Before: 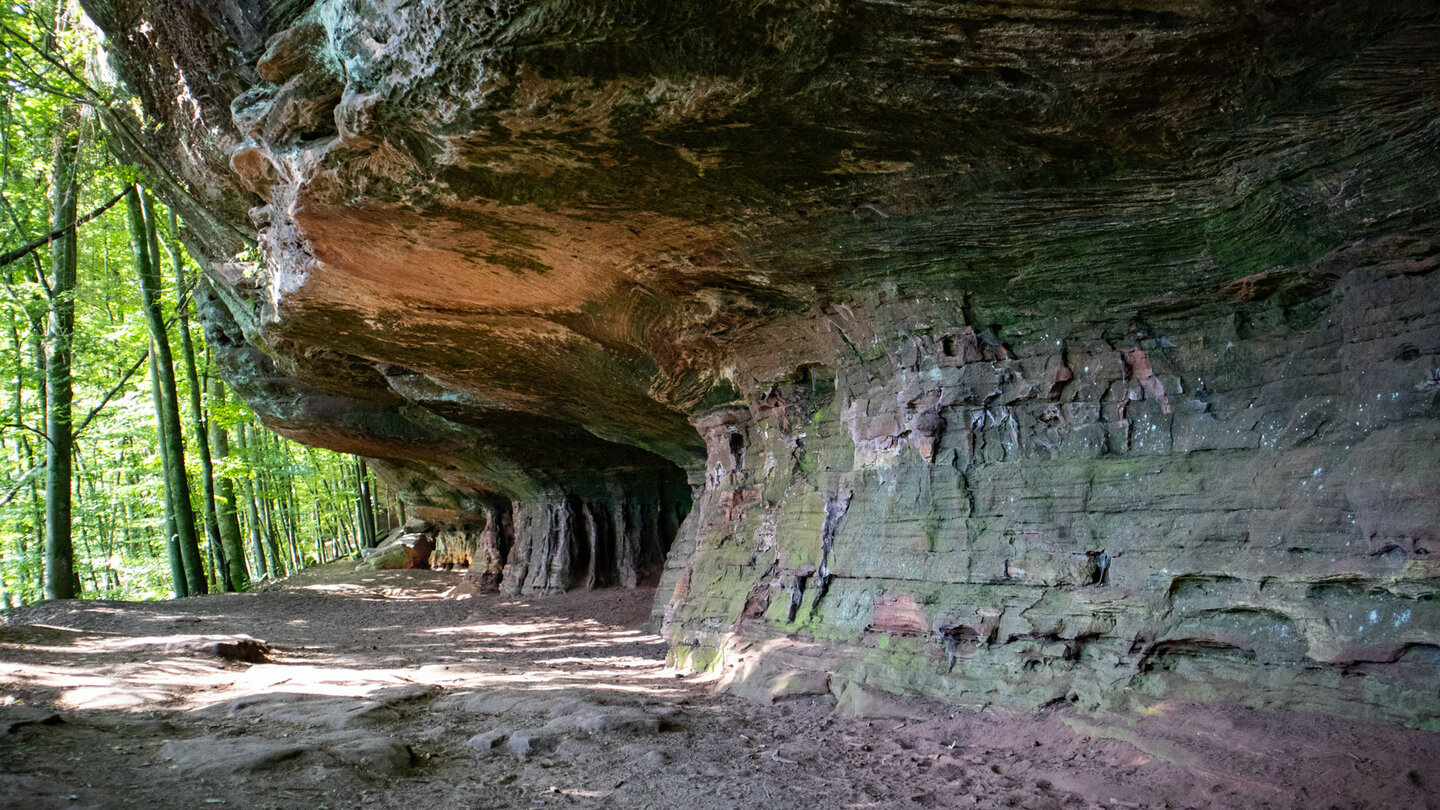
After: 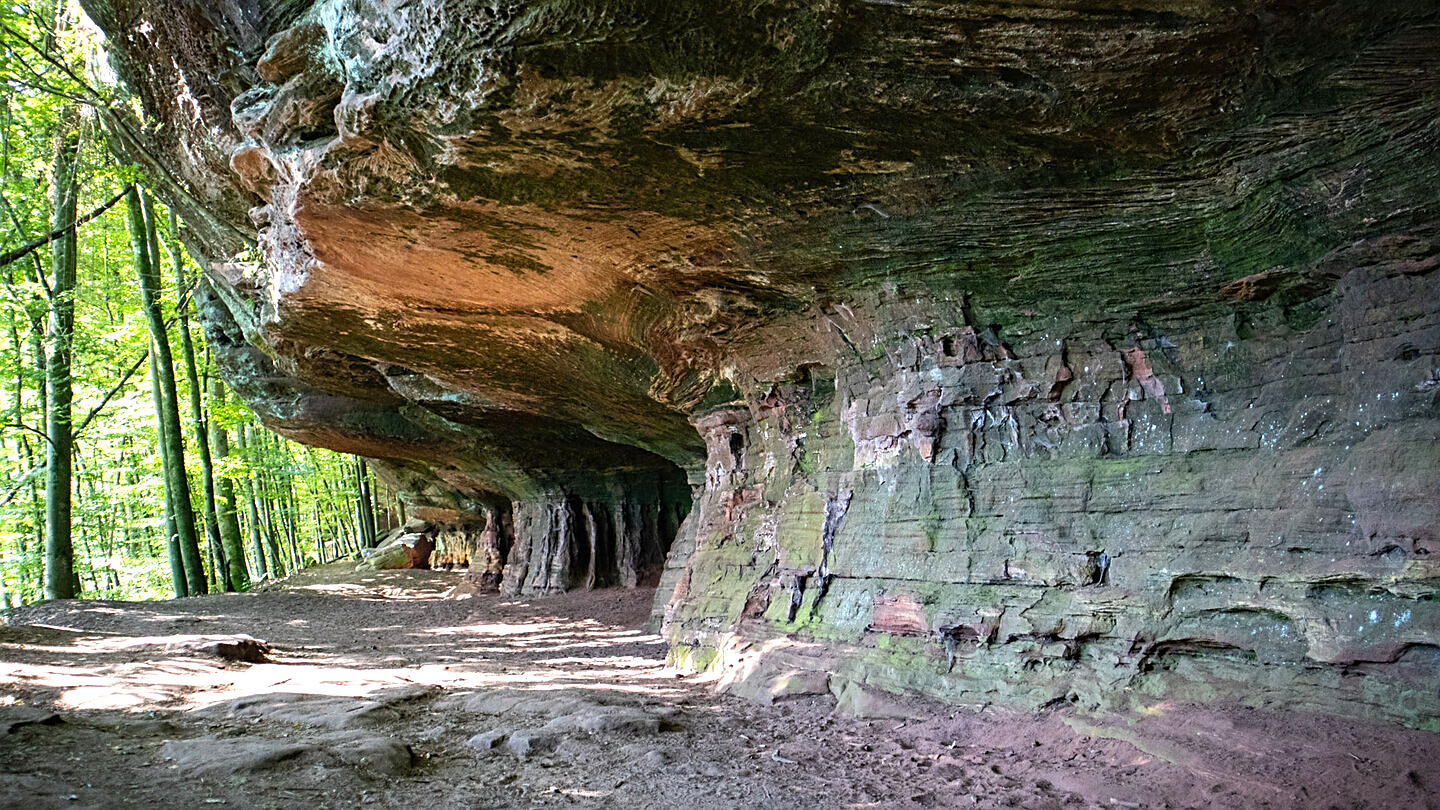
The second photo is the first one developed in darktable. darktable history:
sharpen: on, module defaults
exposure: black level correction 0, exposure 0.499 EV, compensate highlight preservation false
